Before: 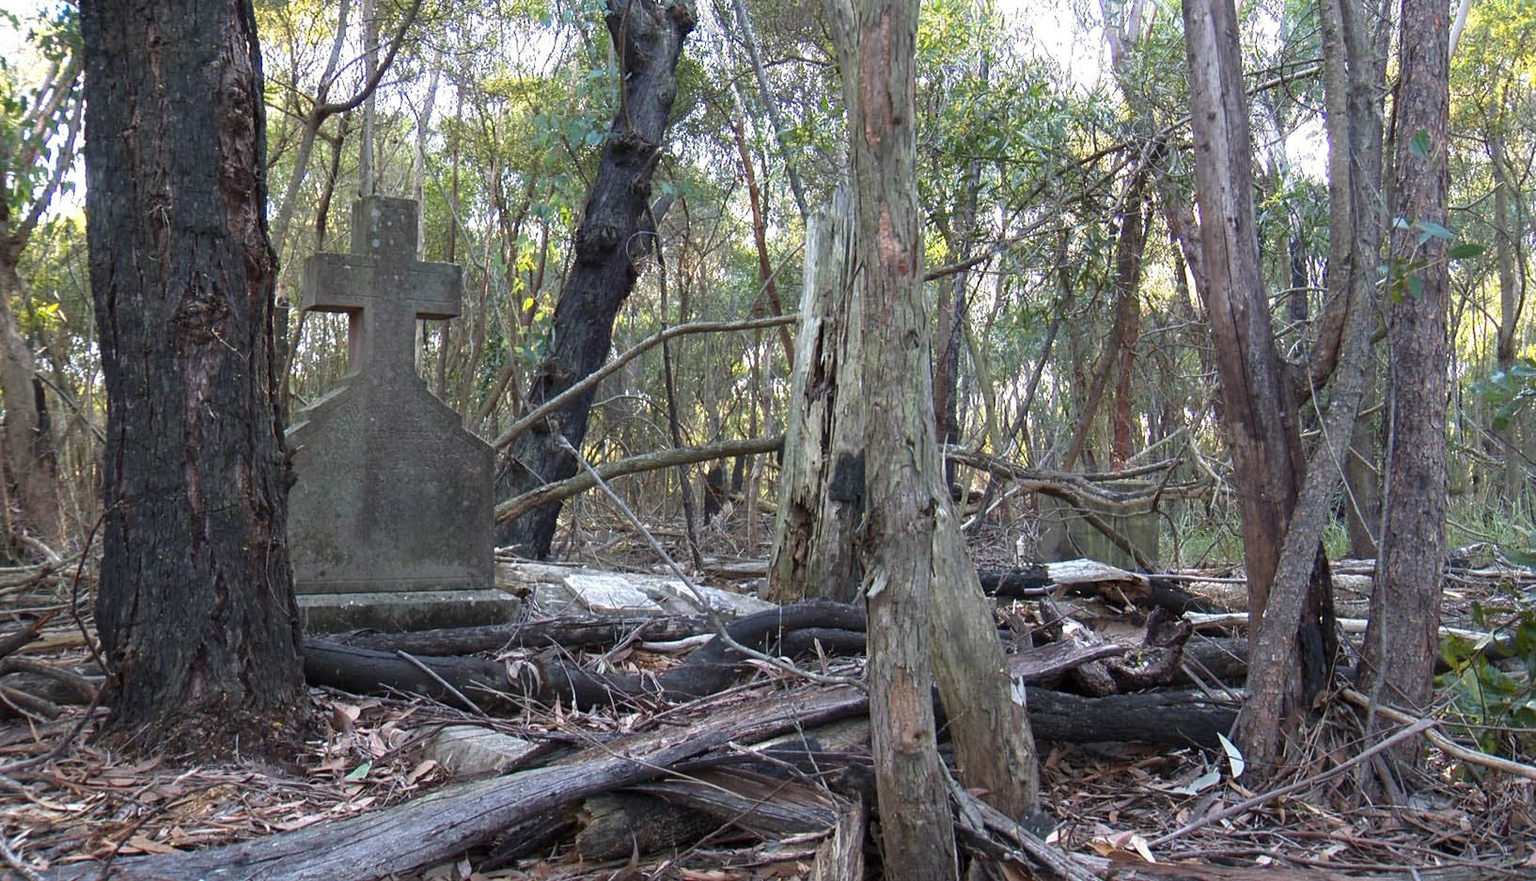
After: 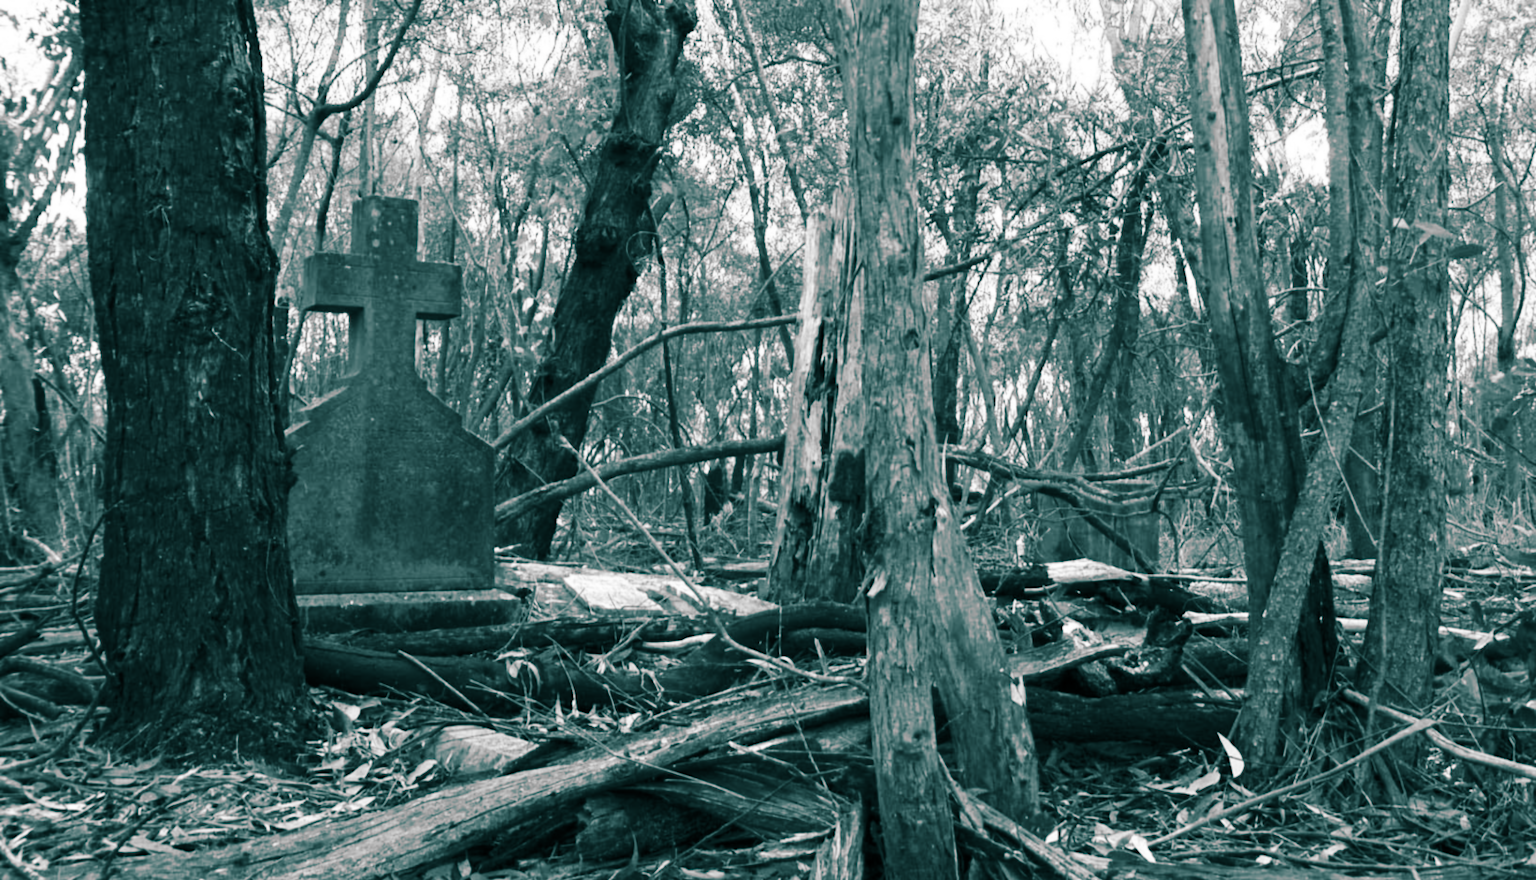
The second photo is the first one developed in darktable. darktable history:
lowpass: radius 0.76, contrast 1.56, saturation 0, unbound 0
split-toning: shadows › hue 183.6°, shadows › saturation 0.52, highlights › hue 0°, highlights › saturation 0
